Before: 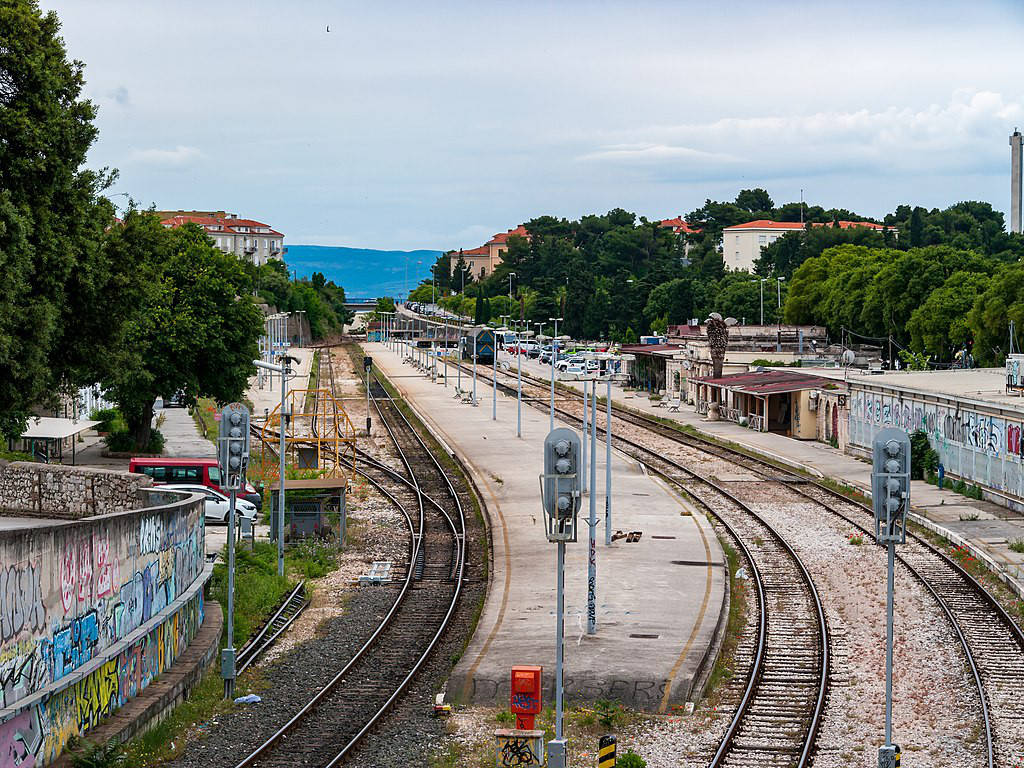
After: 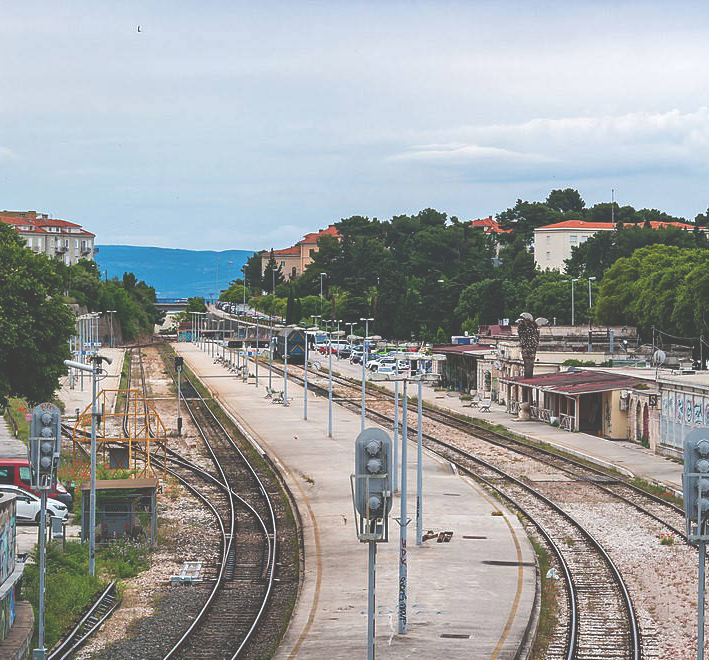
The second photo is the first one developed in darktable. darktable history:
shadows and highlights: shadows 25, highlights -25
exposure: black level correction -0.041, exposure 0.064 EV, compensate highlight preservation false
crop: left 18.479%, right 12.2%, bottom 13.971%
